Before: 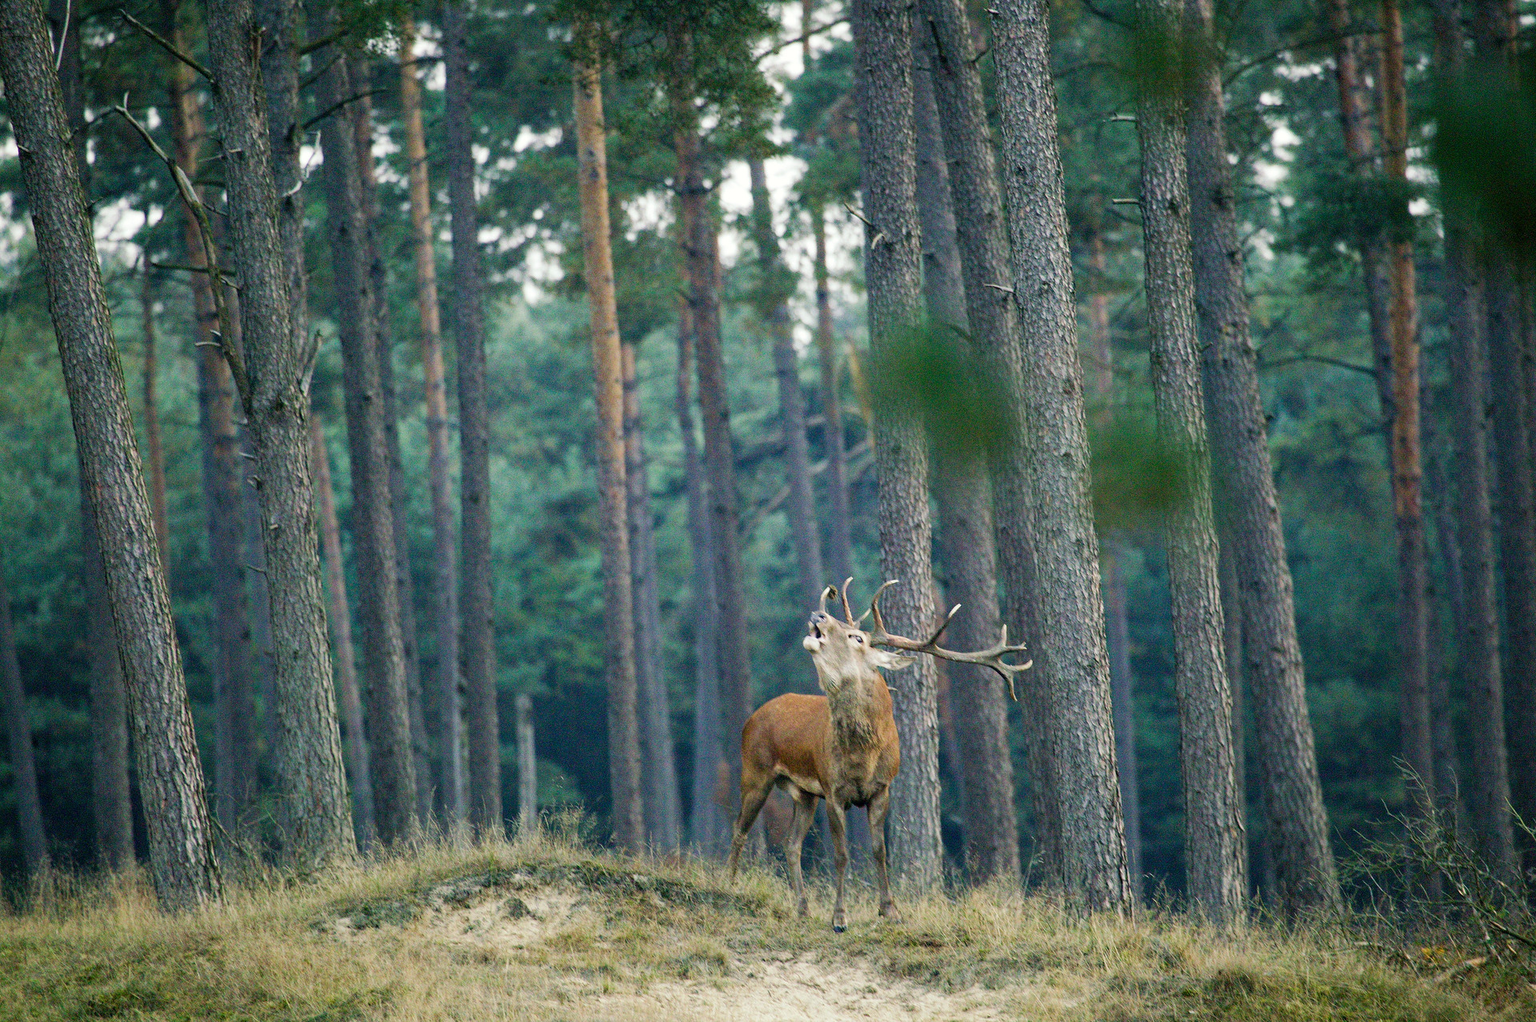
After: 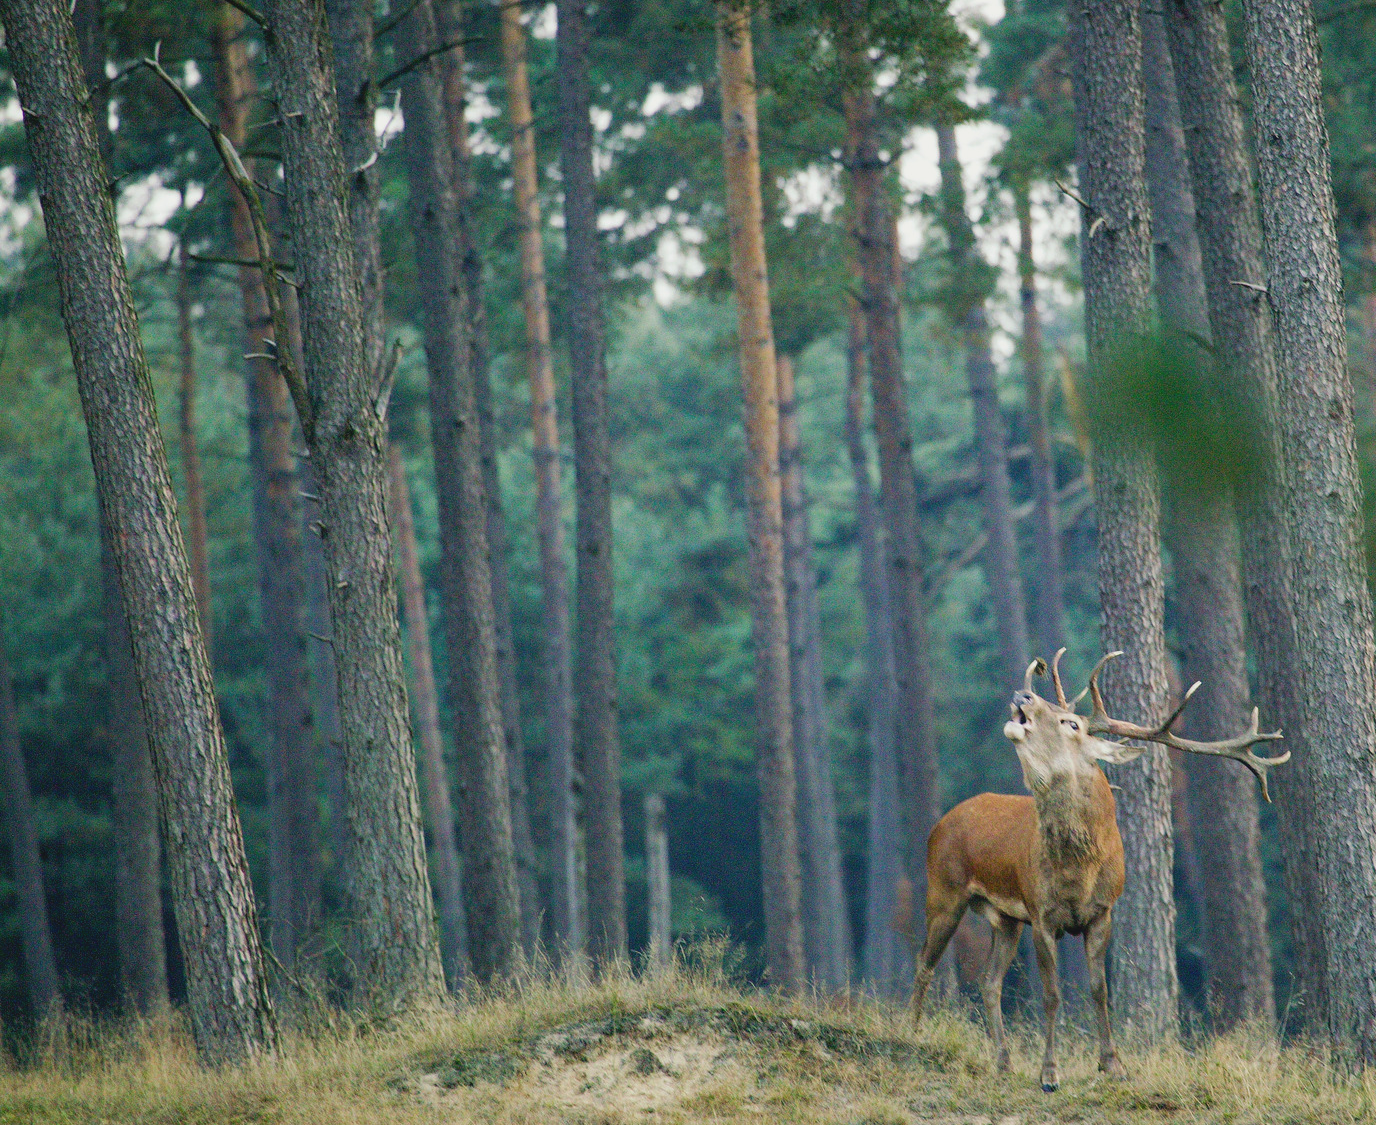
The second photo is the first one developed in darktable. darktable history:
contrast brightness saturation: contrast -0.11
crop: top 5.803%, right 27.864%, bottom 5.804%
